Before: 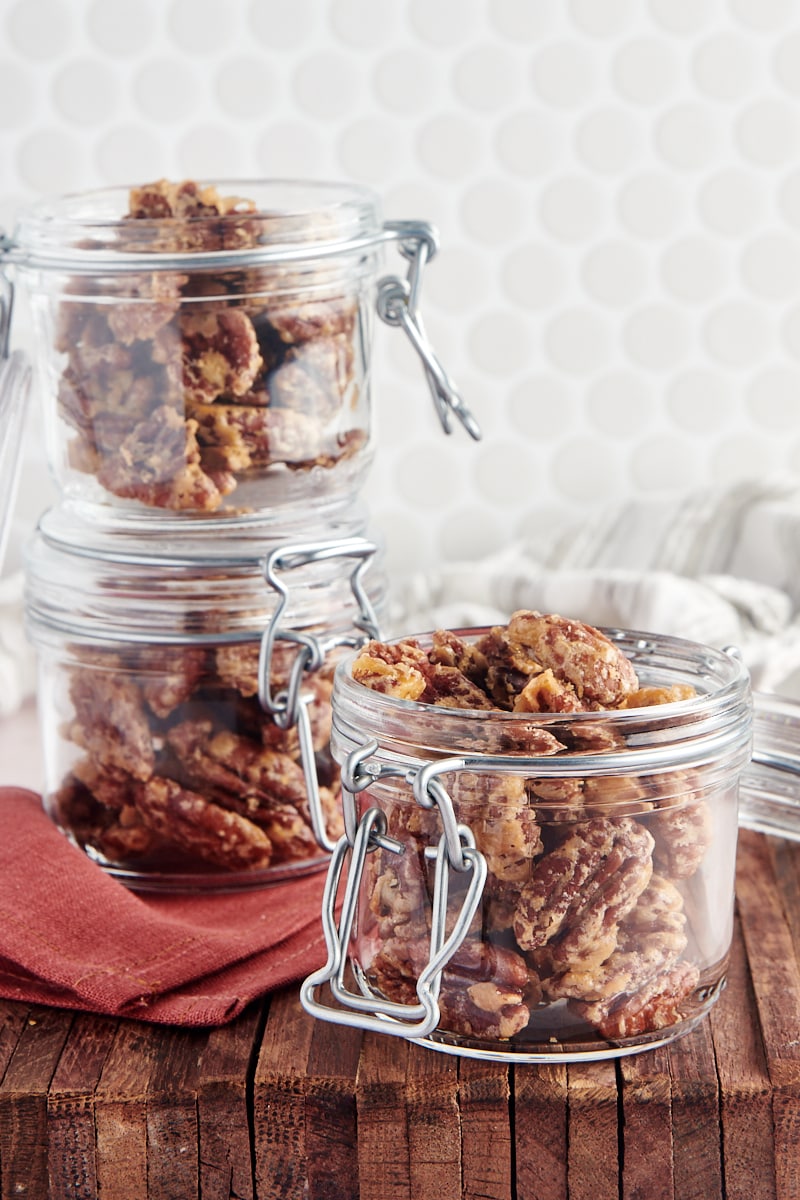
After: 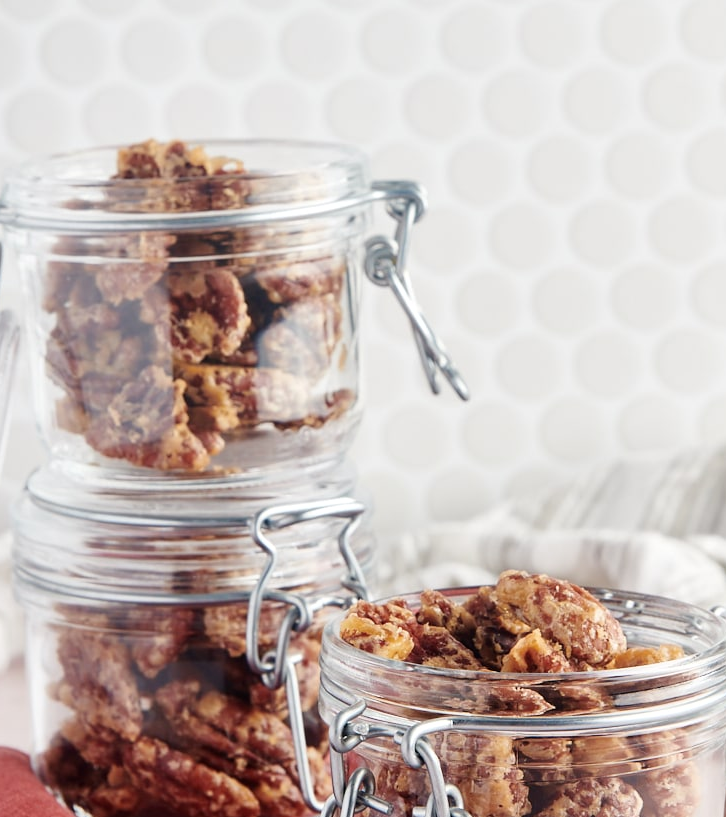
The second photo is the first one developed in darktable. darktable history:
crop: left 1.57%, top 3.36%, right 7.571%, bottom 28.503%
